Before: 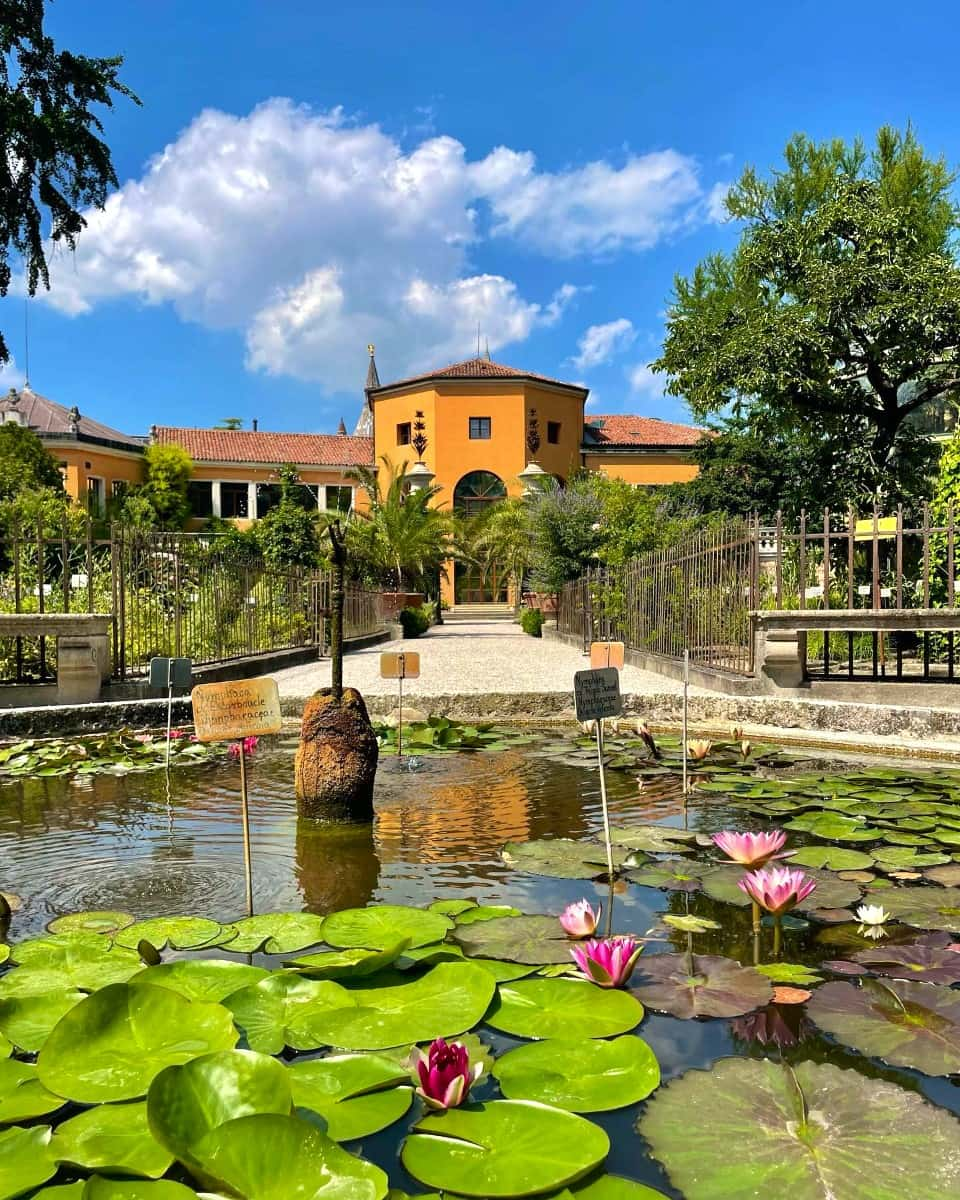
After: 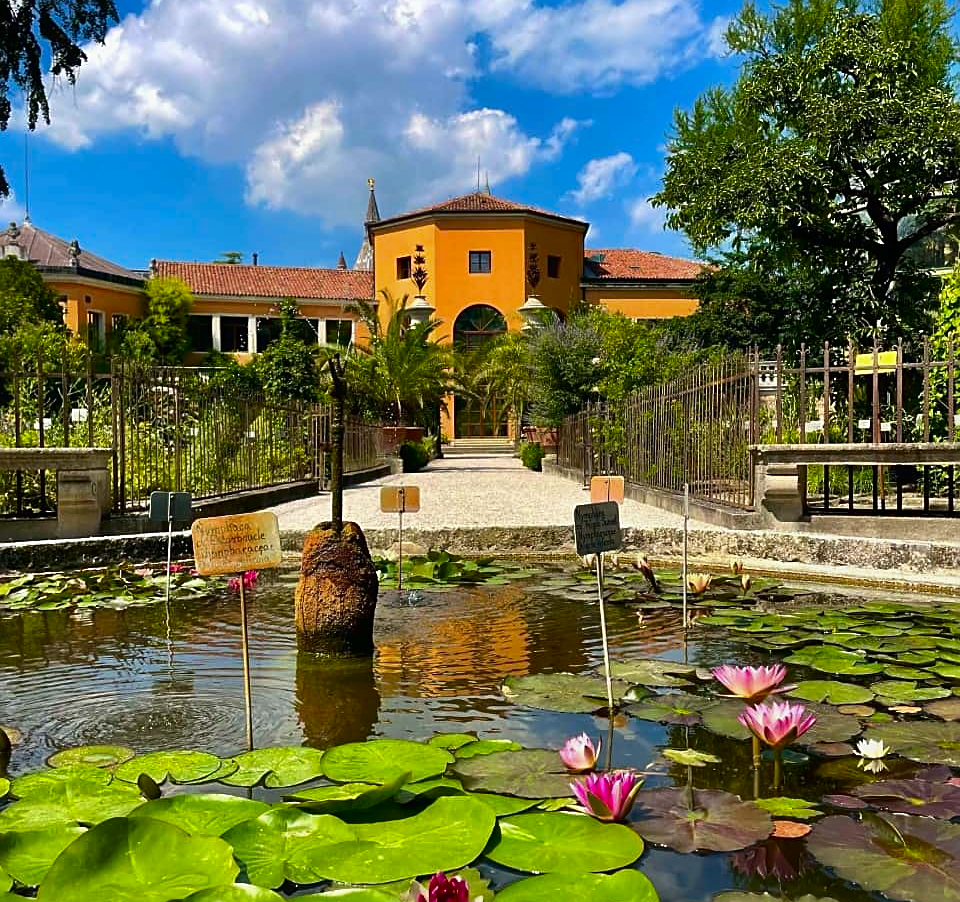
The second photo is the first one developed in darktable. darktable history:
contrast brightness saturation: contrast 0.069, brightness -0.144, saturation 0.109
sharpen: on, module defaults
crop: top 13.893%, bottom 10.938%
contrast equalizer: octaves 7, y [[0.5, 0.542, 0.583, 0.625, 0.667, 0.708], [0.5 ×6], [0.5 ×6], [0, 0.033, 0.067, 0.1, 0.133, 0.167], [0, 0.05, 0.1, 0.15, 0.2, 0.25]], mix -0.317
